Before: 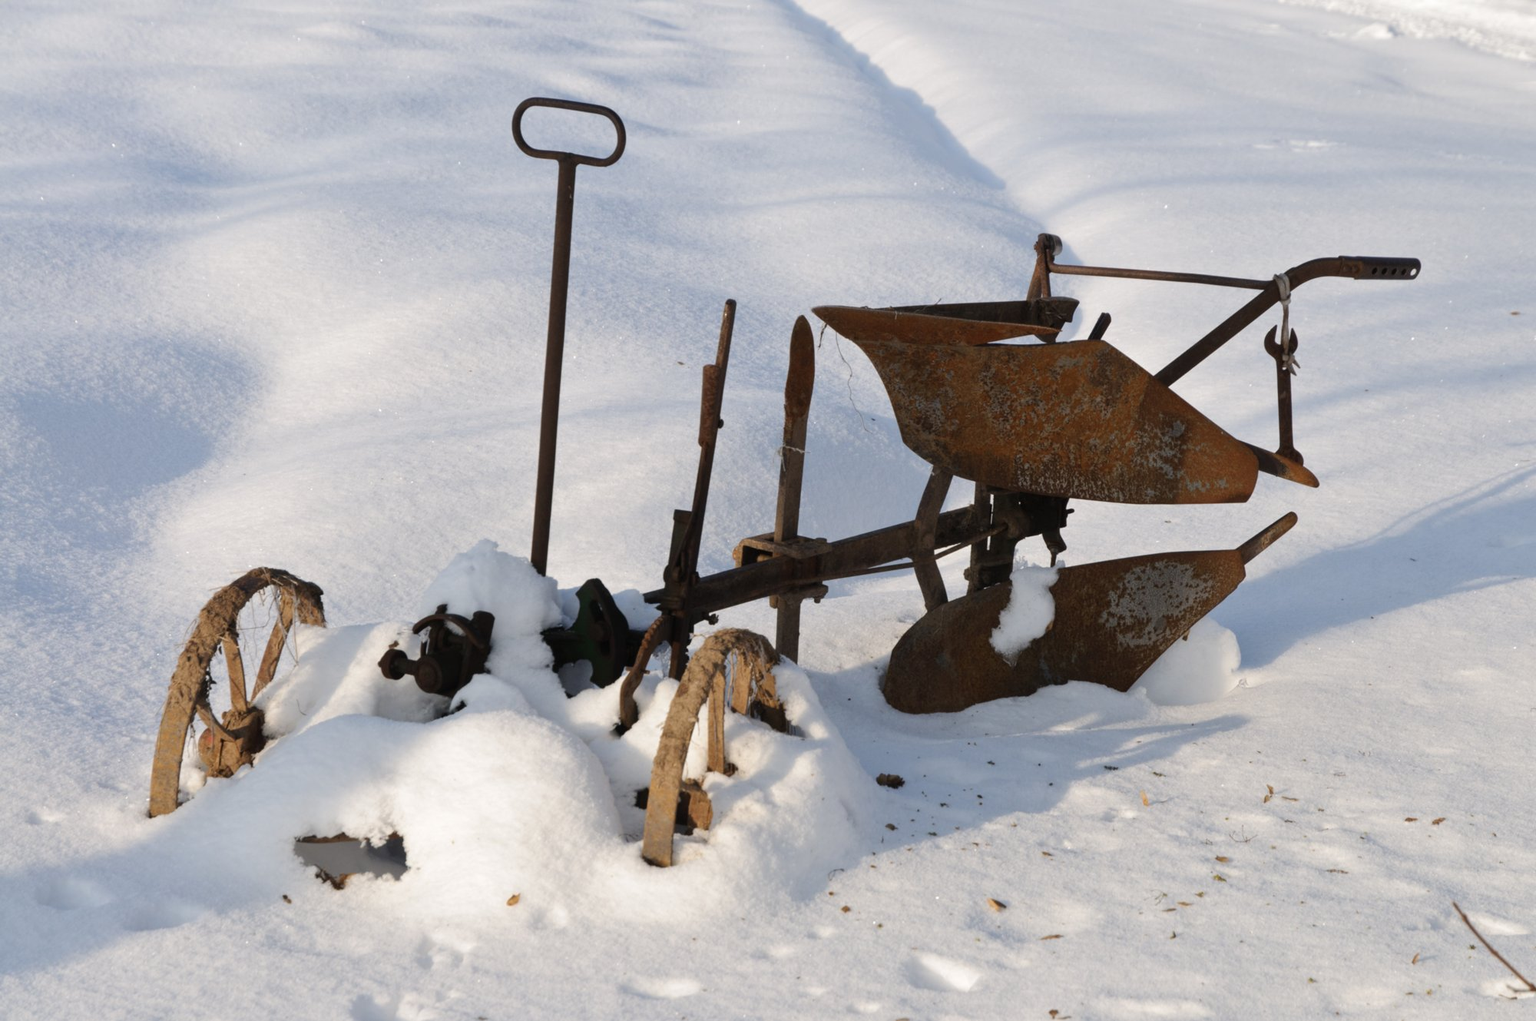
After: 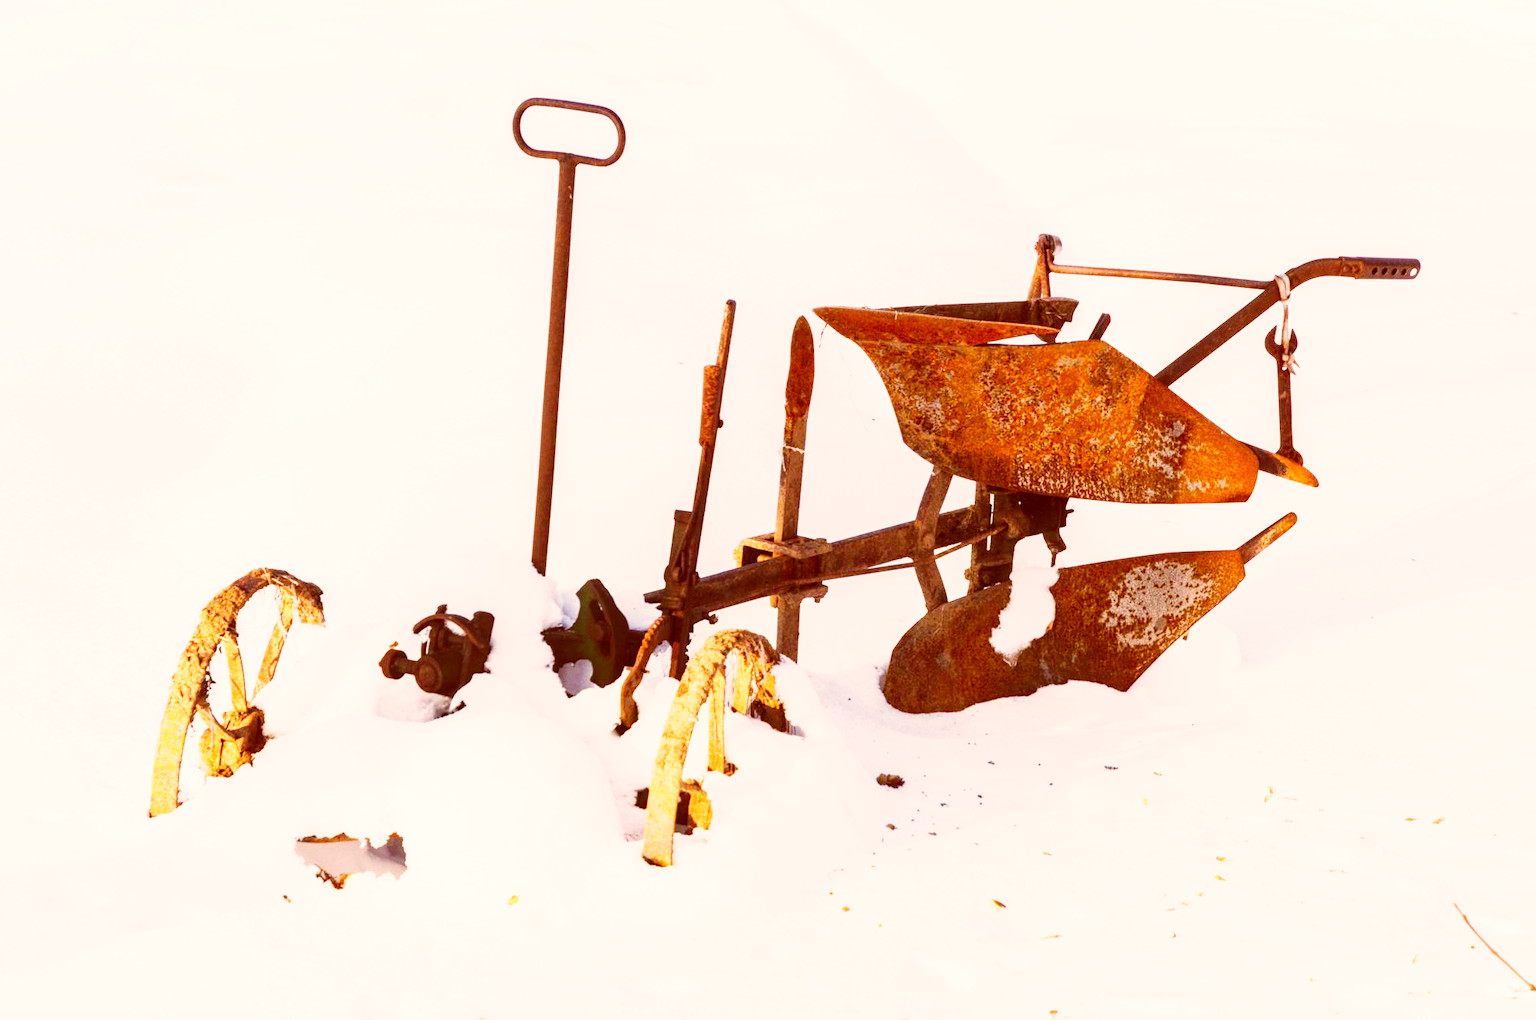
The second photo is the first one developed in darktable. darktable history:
exposure: black level correction 0, exposure 1.2 EV, compensate highlight preservation false
color correction: highlights a* 9.13, highlights b* 8.94, shadows a* 39.77, shadows b* 39.34, saturation 0.803
color balance rgb: perceptual saturation grading › global saturation 0.668%, perceptual saturation grading › mid-tones 11.25%, global vibrance 59.496%
local contrast: detail 114%
base curve: curves: ch0 [(0, 0) (0.007, 0.004) (0.027, 0.03) (0.046, 0.07) (0.207, 0.54) (0.442, 0.872) (0.673, 0.972) (1, 1)], preserve colors none
